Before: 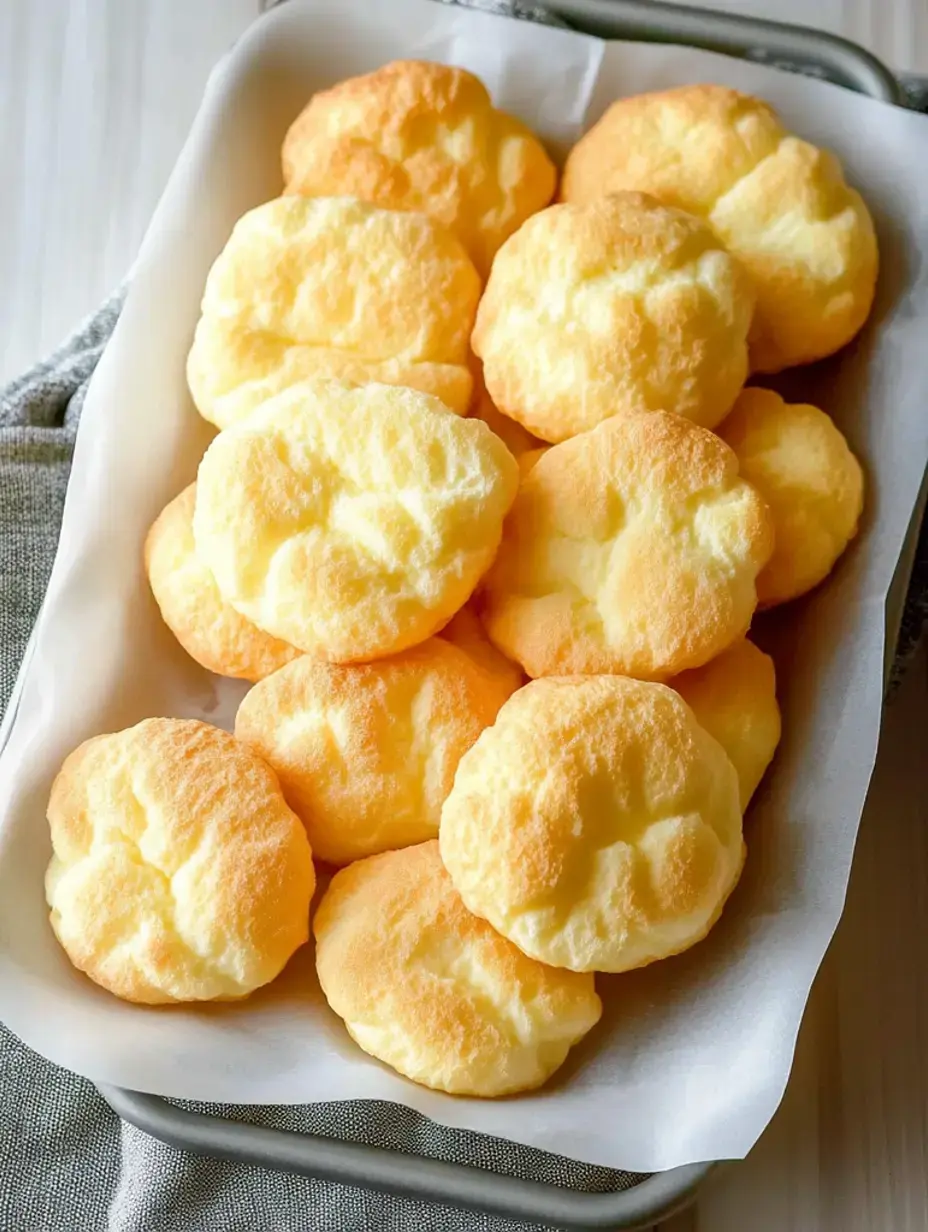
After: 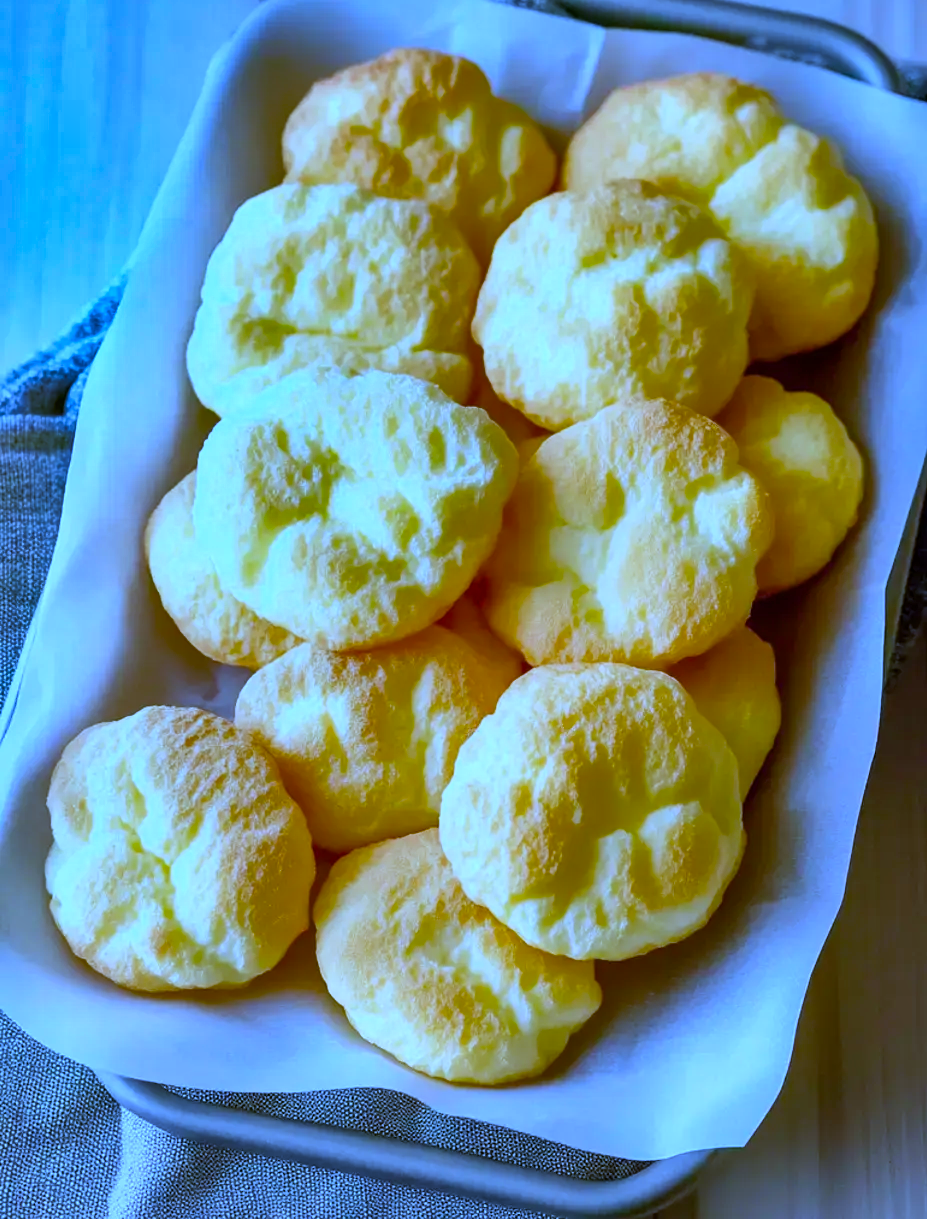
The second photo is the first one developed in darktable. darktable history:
color balance rgb: perceptual saturation grading › global saturation 30%, global vibrance 10%
shadows and highlights: radius 100.41, shadows 50.55, highlights -64.36, highlights color adjustment 49.82%, soften with gaussian
crop: top 1.049%, right 0.001%
white balance: red 0.766, blue 1.537
